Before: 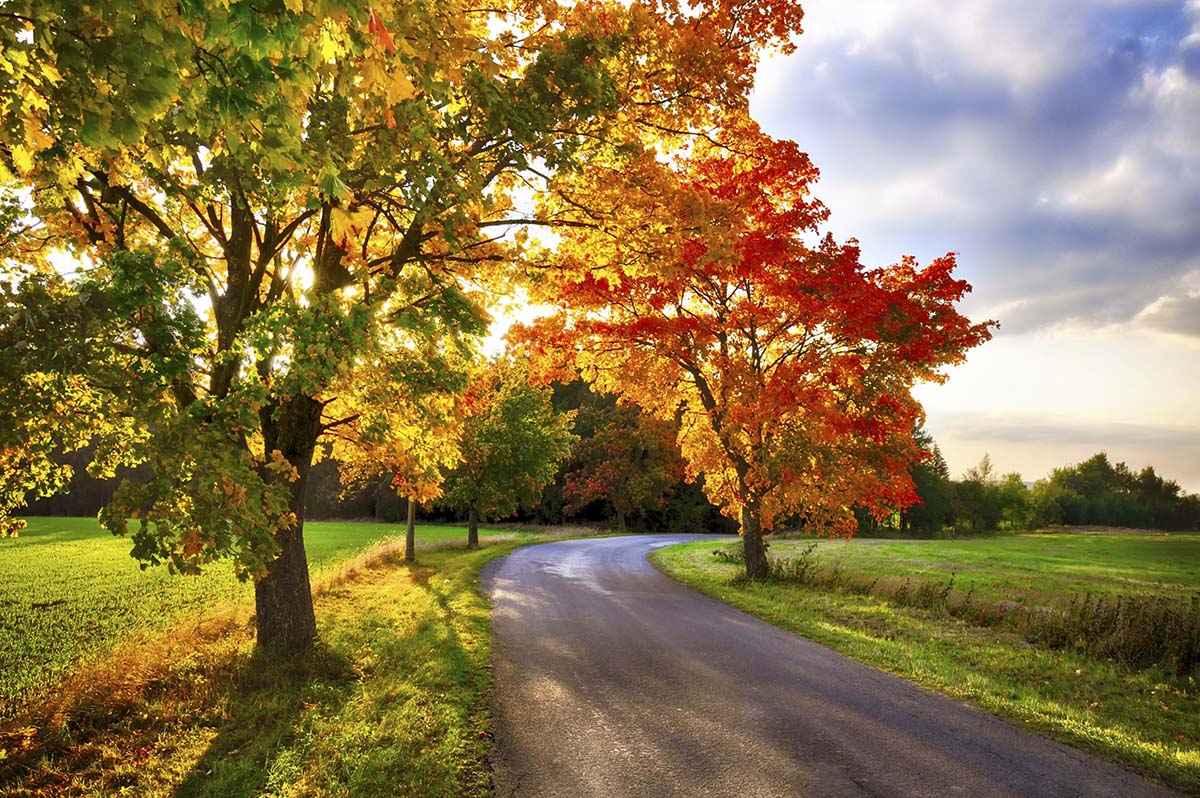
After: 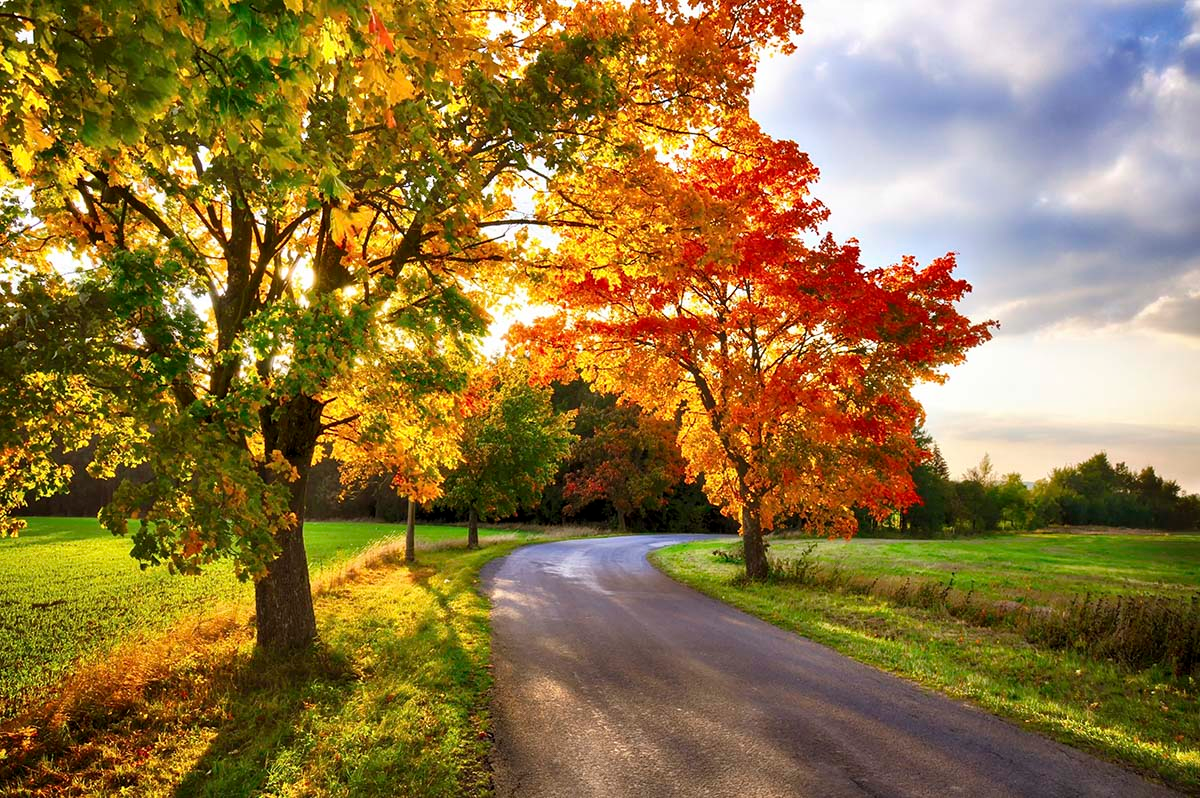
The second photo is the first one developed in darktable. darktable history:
contrast brightness saturation: contrast 0.045
